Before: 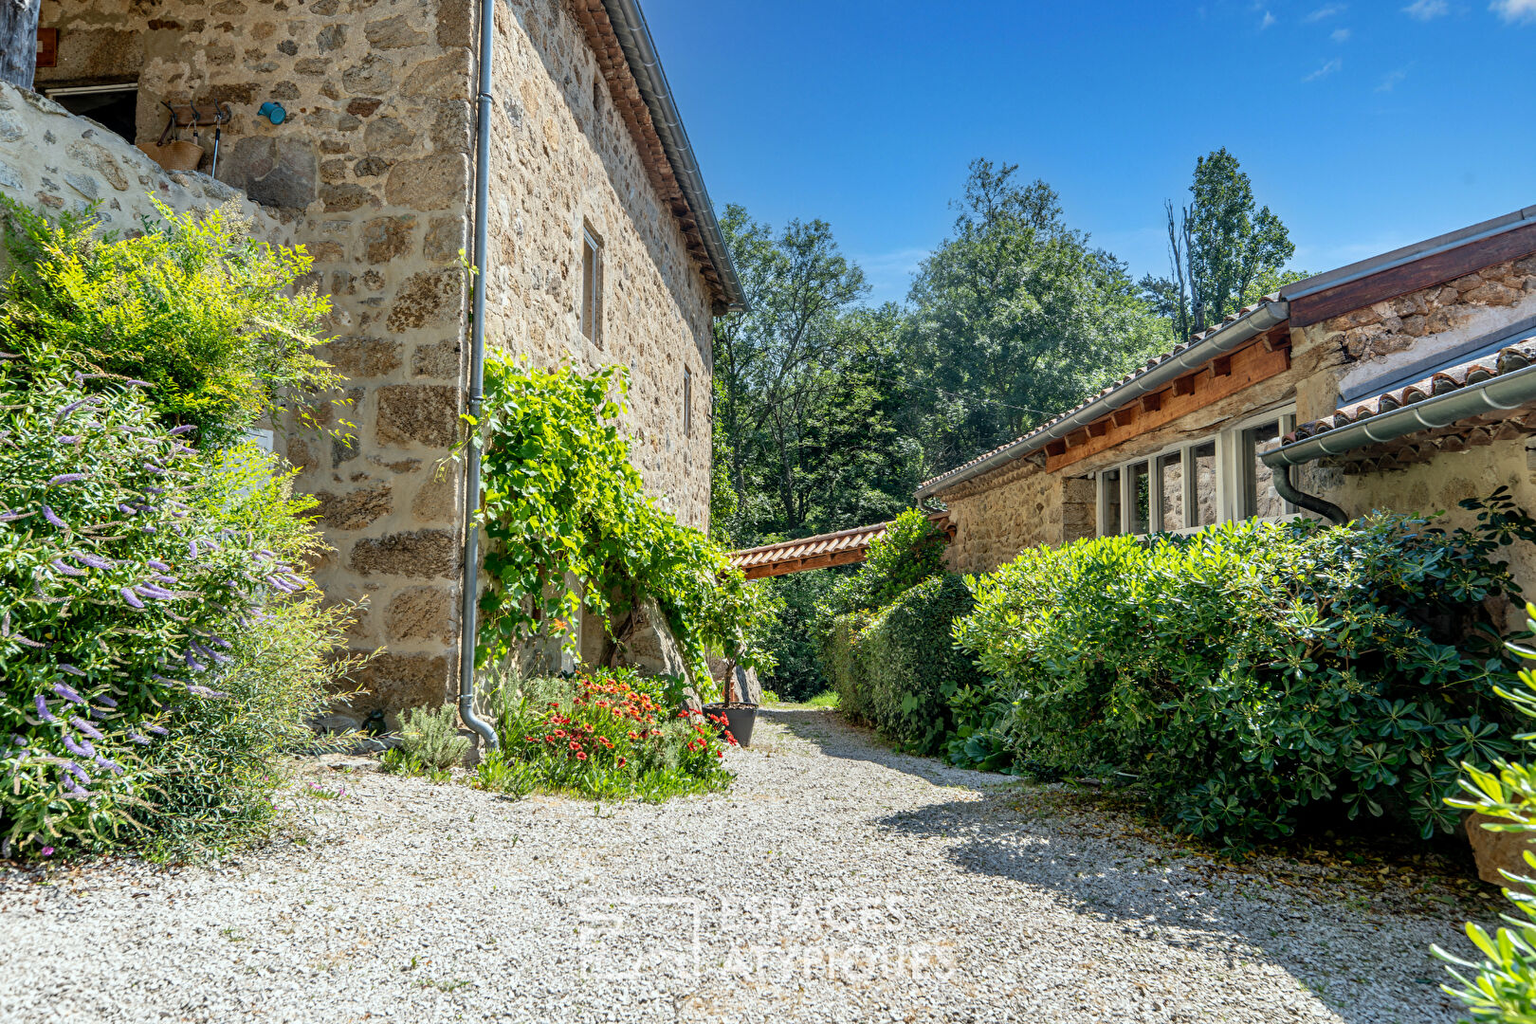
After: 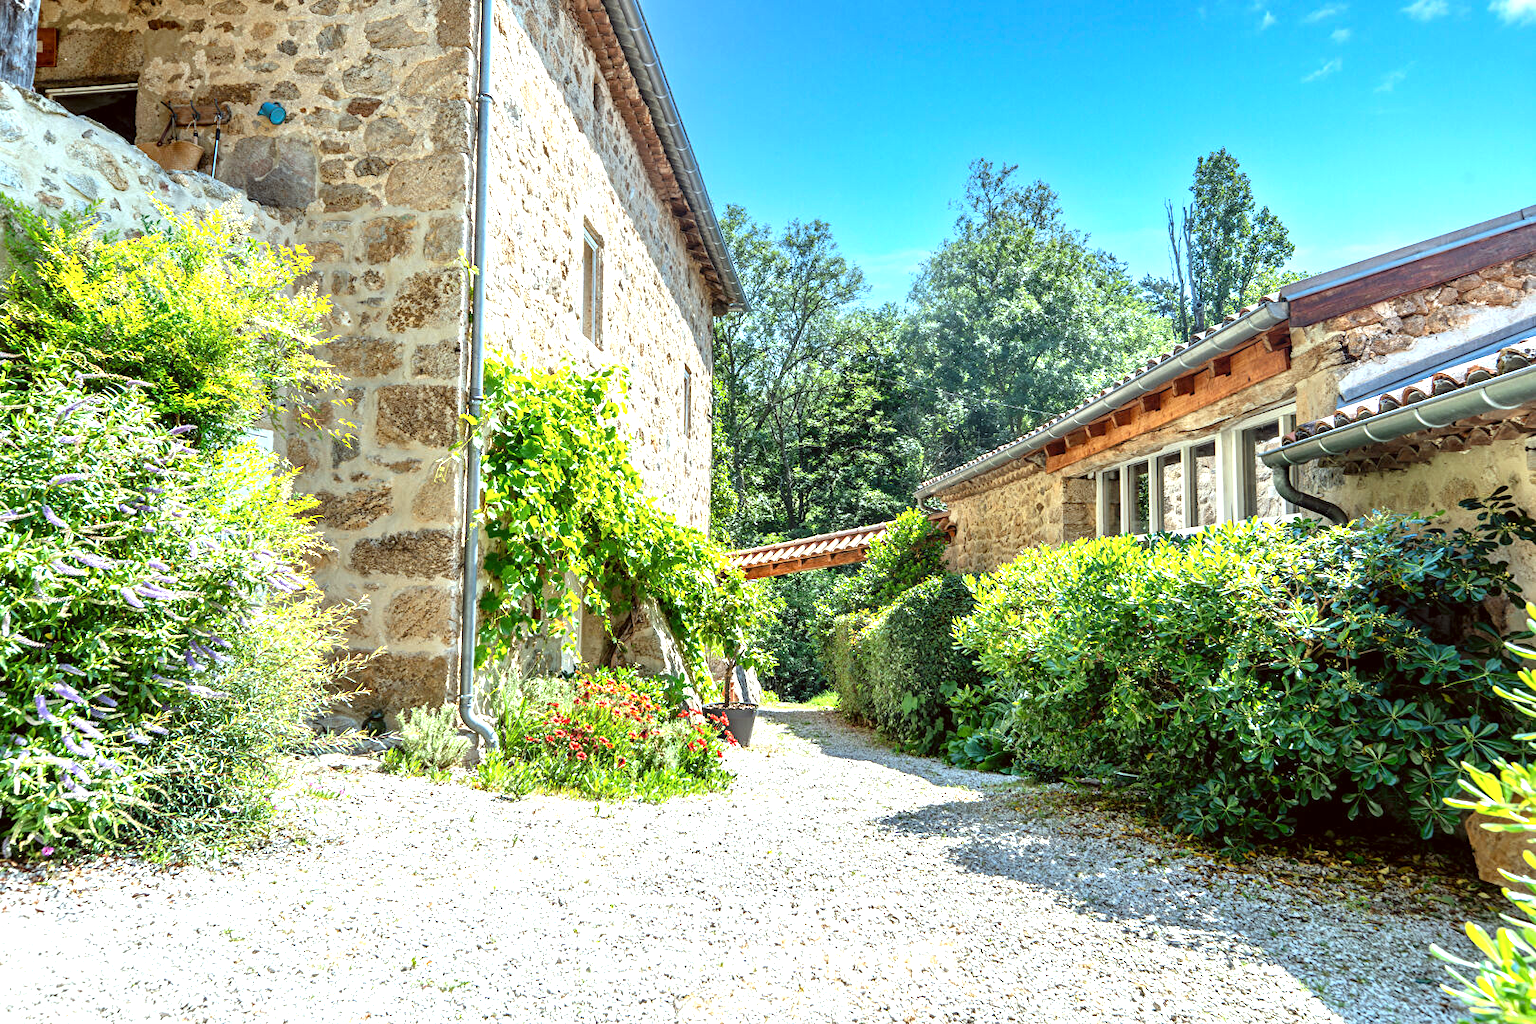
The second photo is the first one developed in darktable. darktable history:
exposure: black level correction 0, exposure 1.199 EV, compensate highlight preservation false
color correction: highlights a* -4.91, highlights b* -2.99, shadows a* 4.13, shadows b* 4.06
